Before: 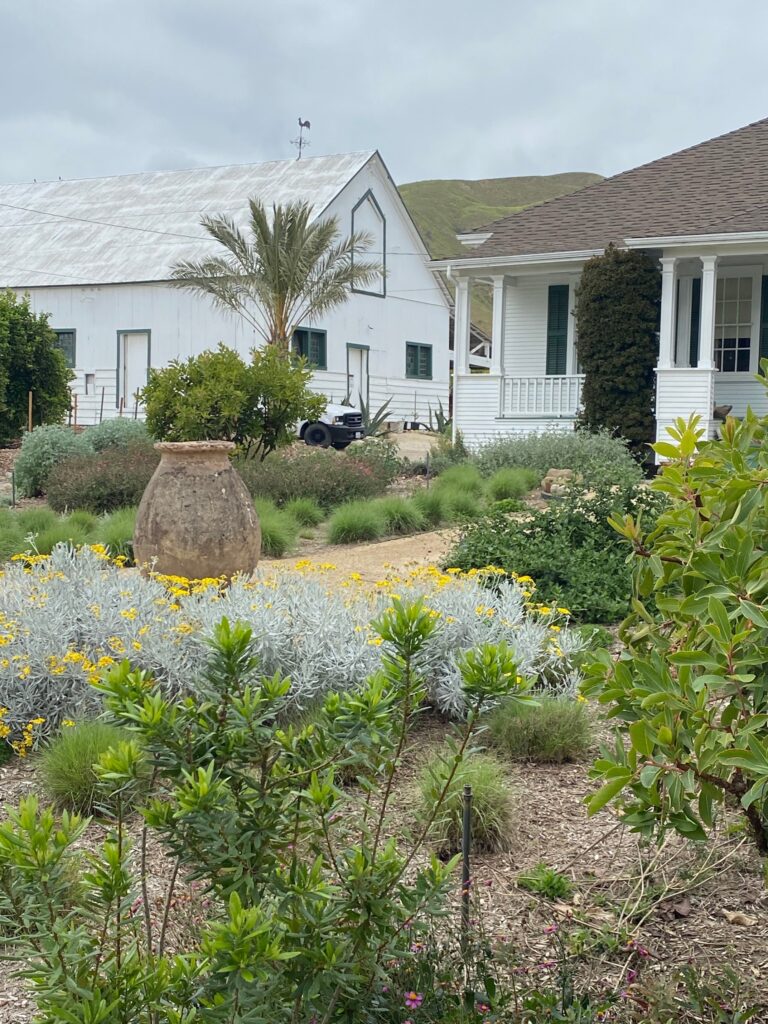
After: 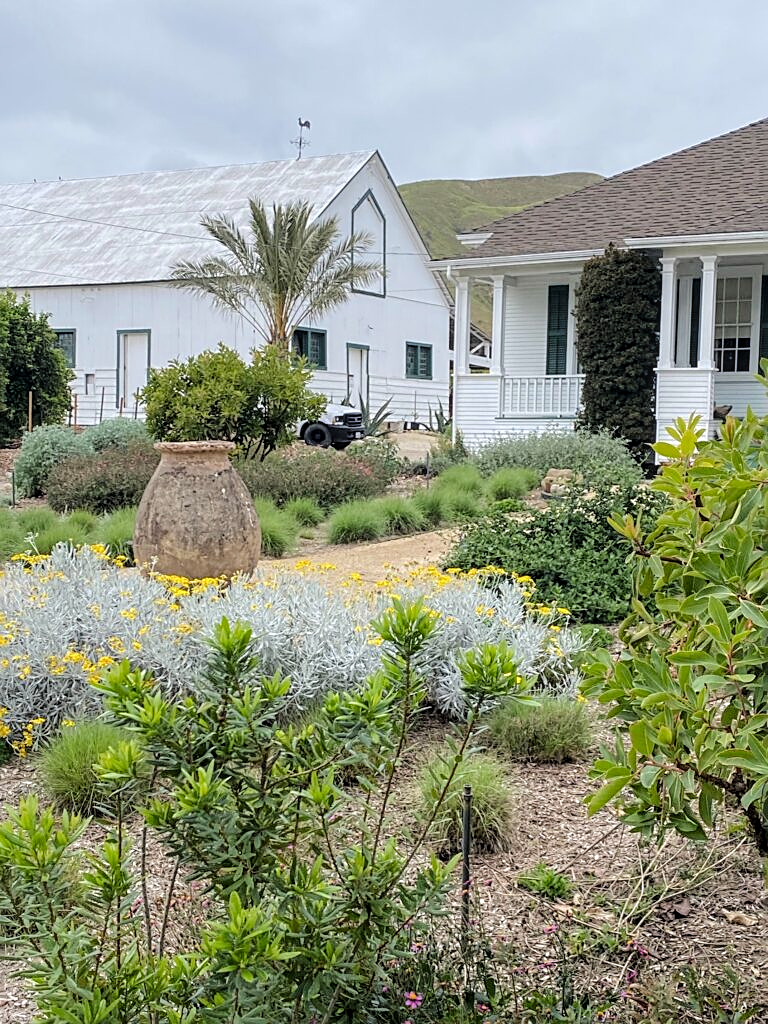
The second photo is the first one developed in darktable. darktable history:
sharpen: on, module defaults
white balance: red 1.009, blue 1.027
tone curve: curves: ch0 [(0, 0) (0.004, 0) (0.133, 0.076) (0.325, 0.362) (0.879, 0.885) (1, 1)], color space Lab, linked channels, preserve colors none
local contrast: on, module defaults
